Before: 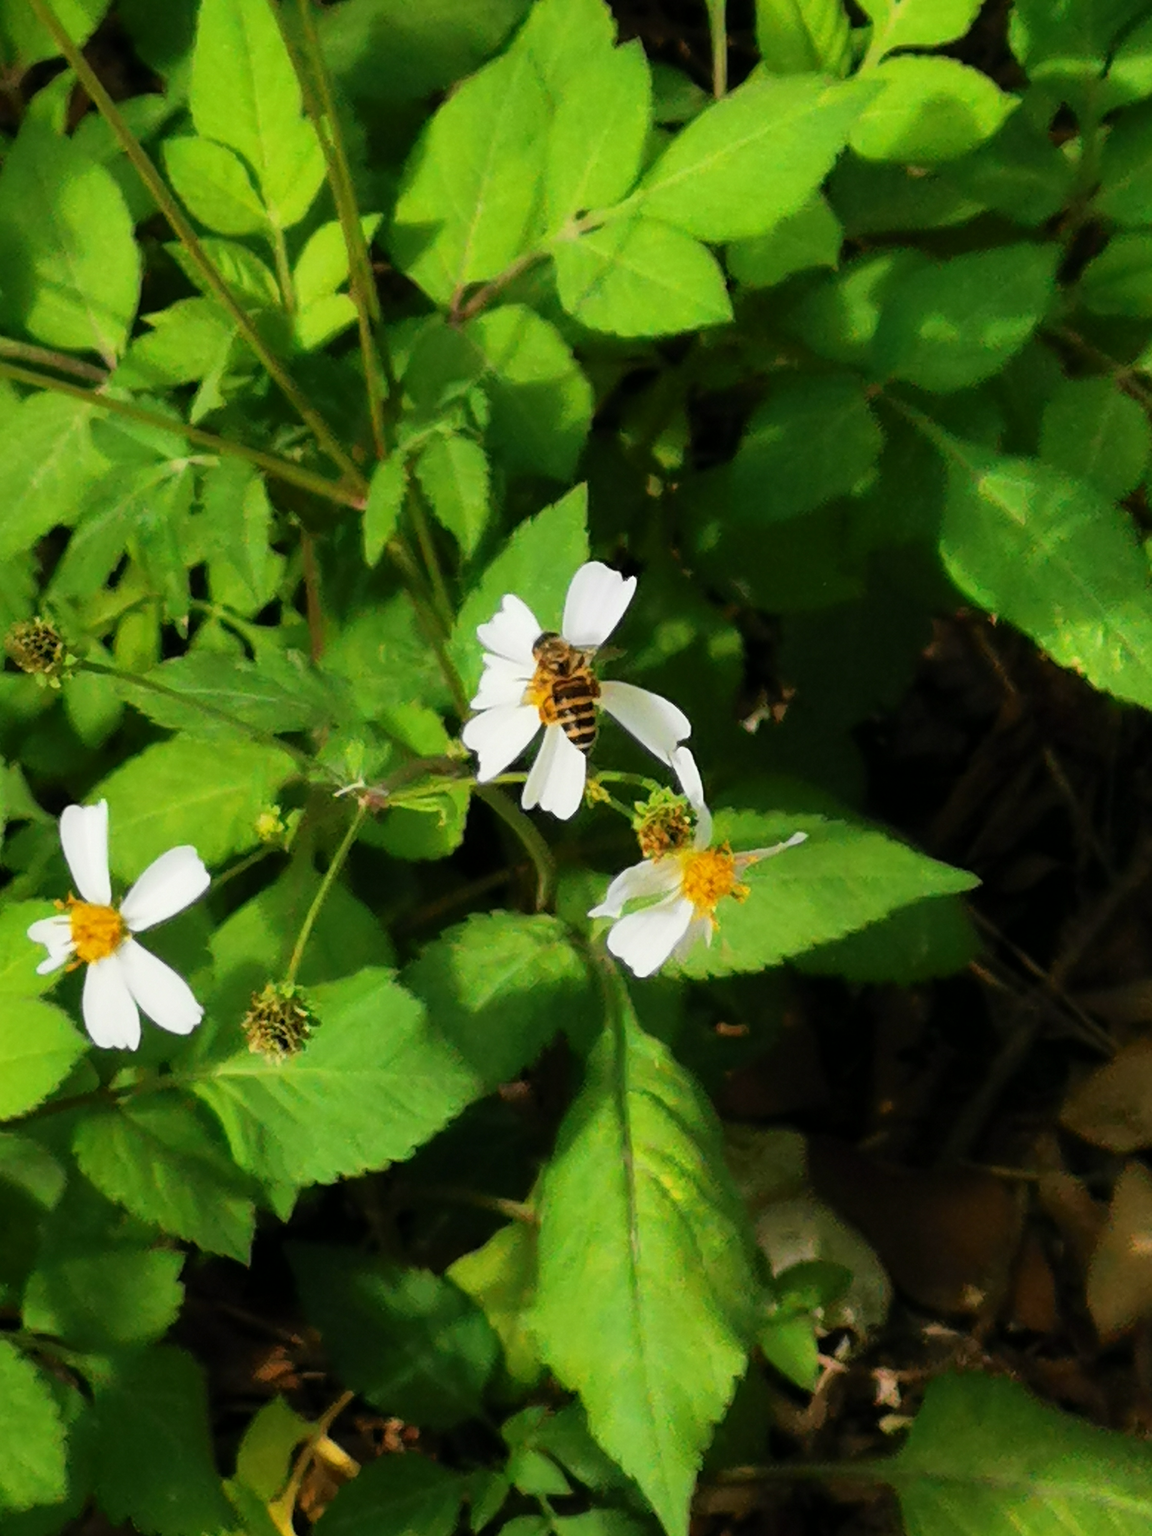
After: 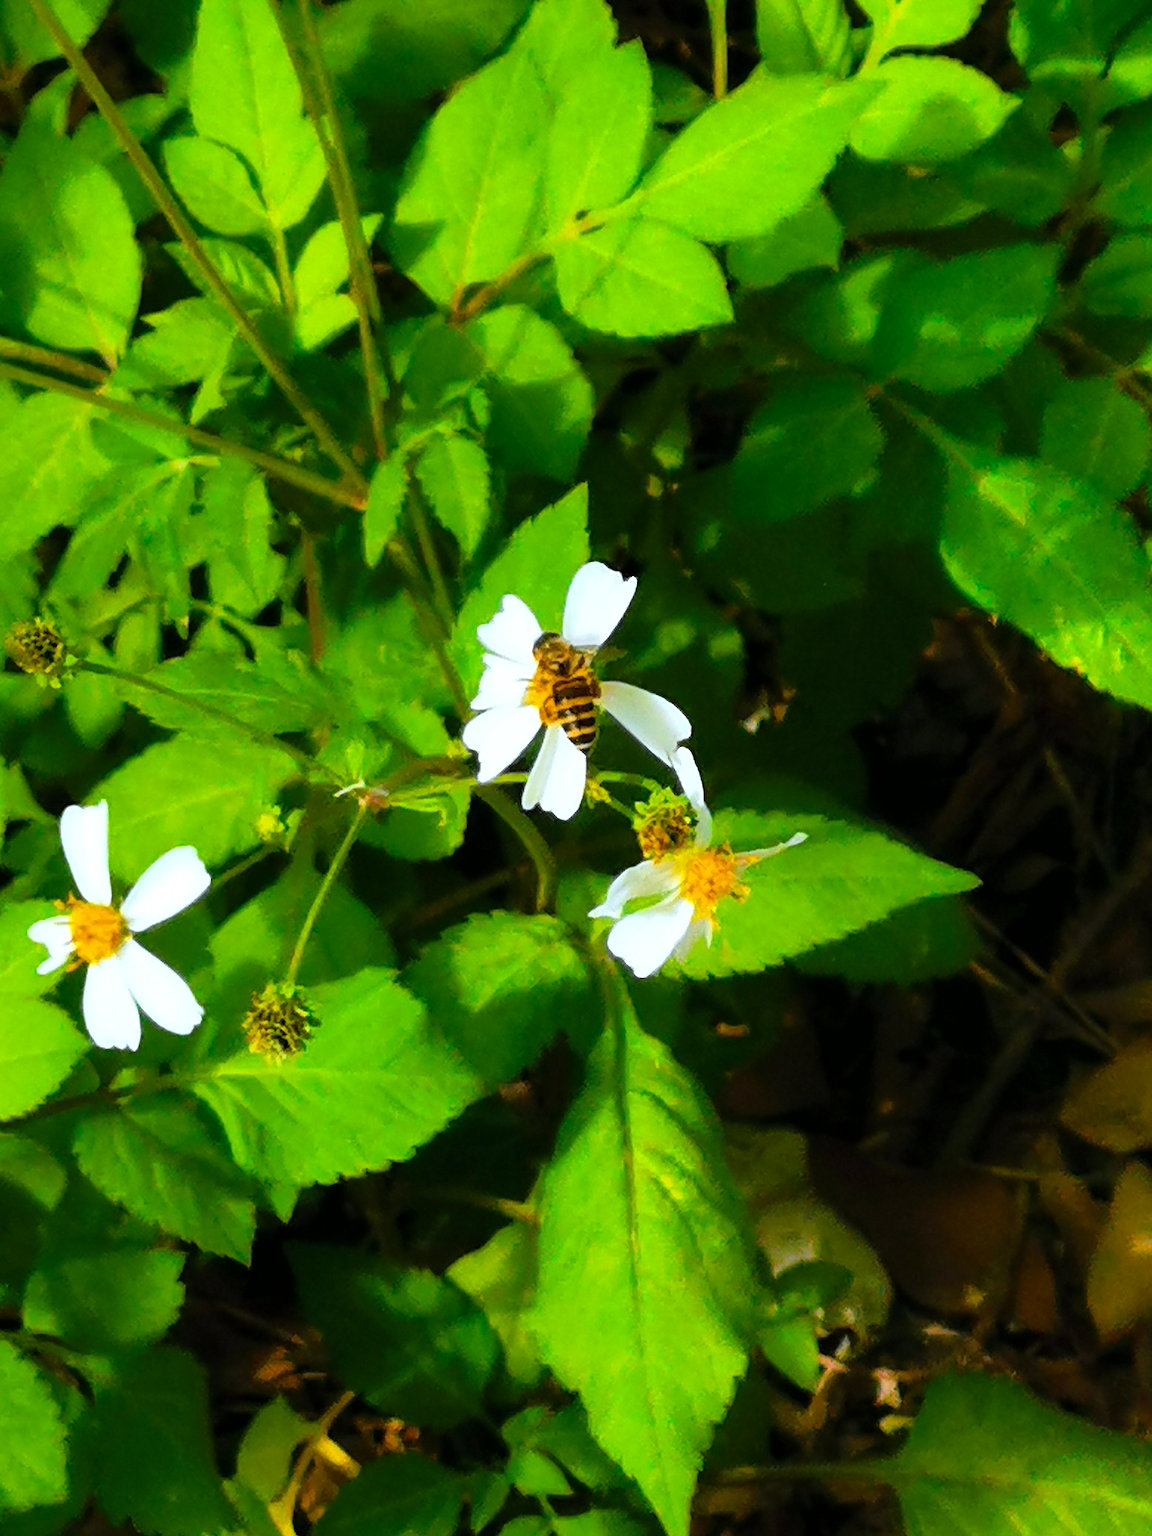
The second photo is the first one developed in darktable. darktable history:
sharpen: on, module defaults
exposure: exposure 0.376 EV, compensate highlight preservation false
color balance rgb: linear chroma grading › global chroma 15%, perceptual saturation grading › global saturation 30%
color correction: highlights a* -4.18, highlights b* -10.81
